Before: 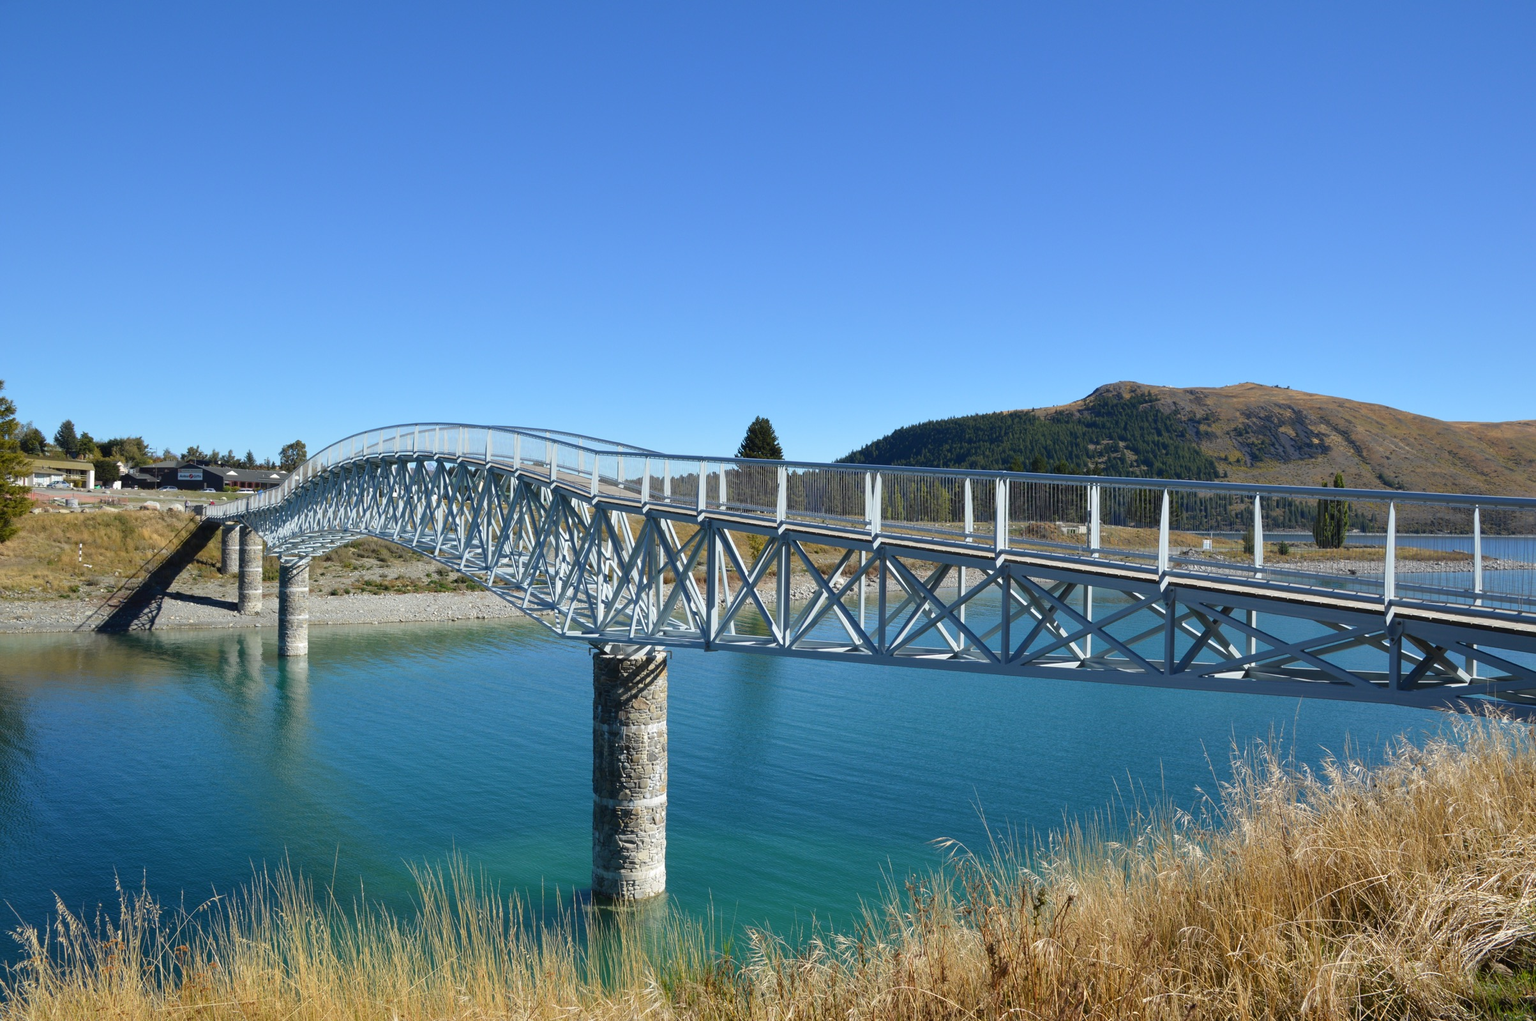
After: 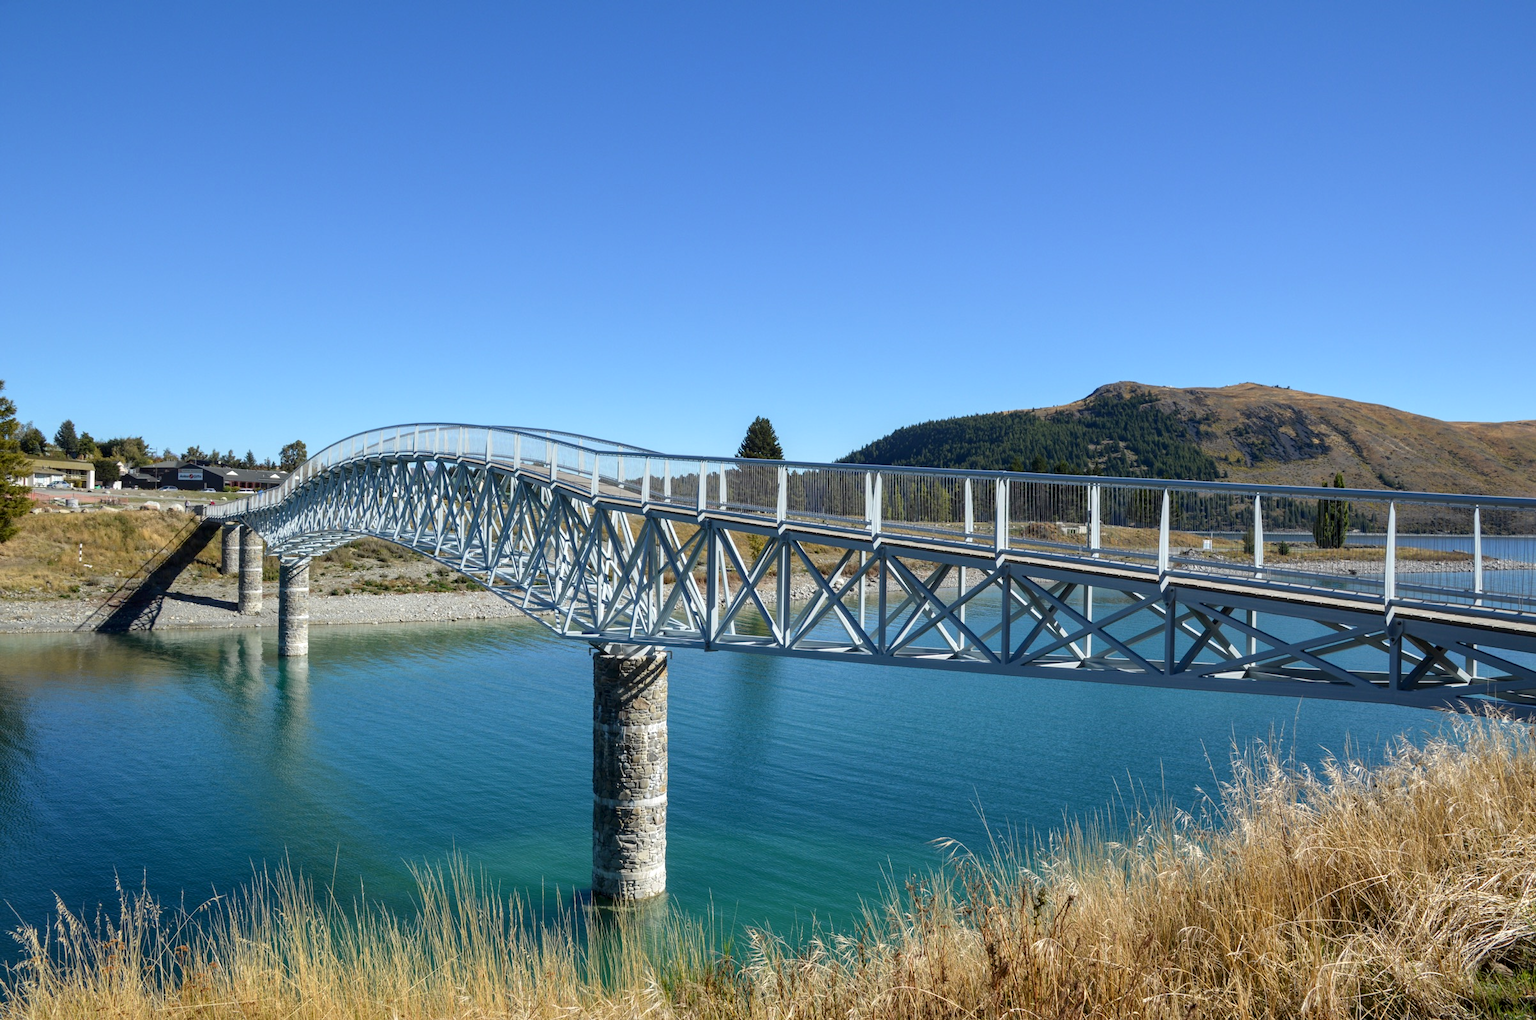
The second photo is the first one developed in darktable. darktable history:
tone equalizer: edges refinement/feathering 500, mask exposure compensation -1.57 EV, preserve details no
local contrast: detail 130%
